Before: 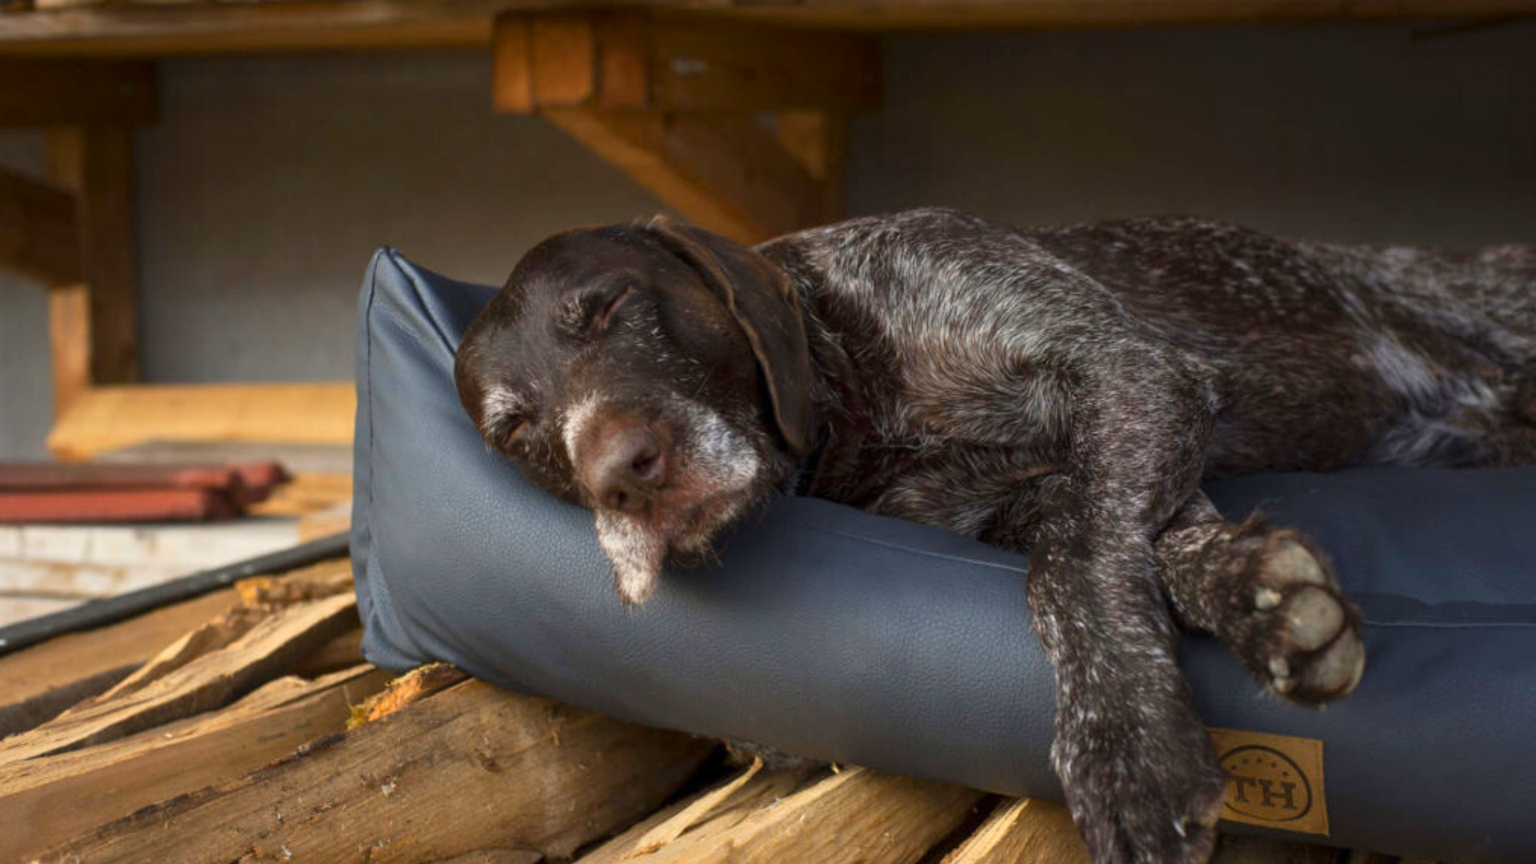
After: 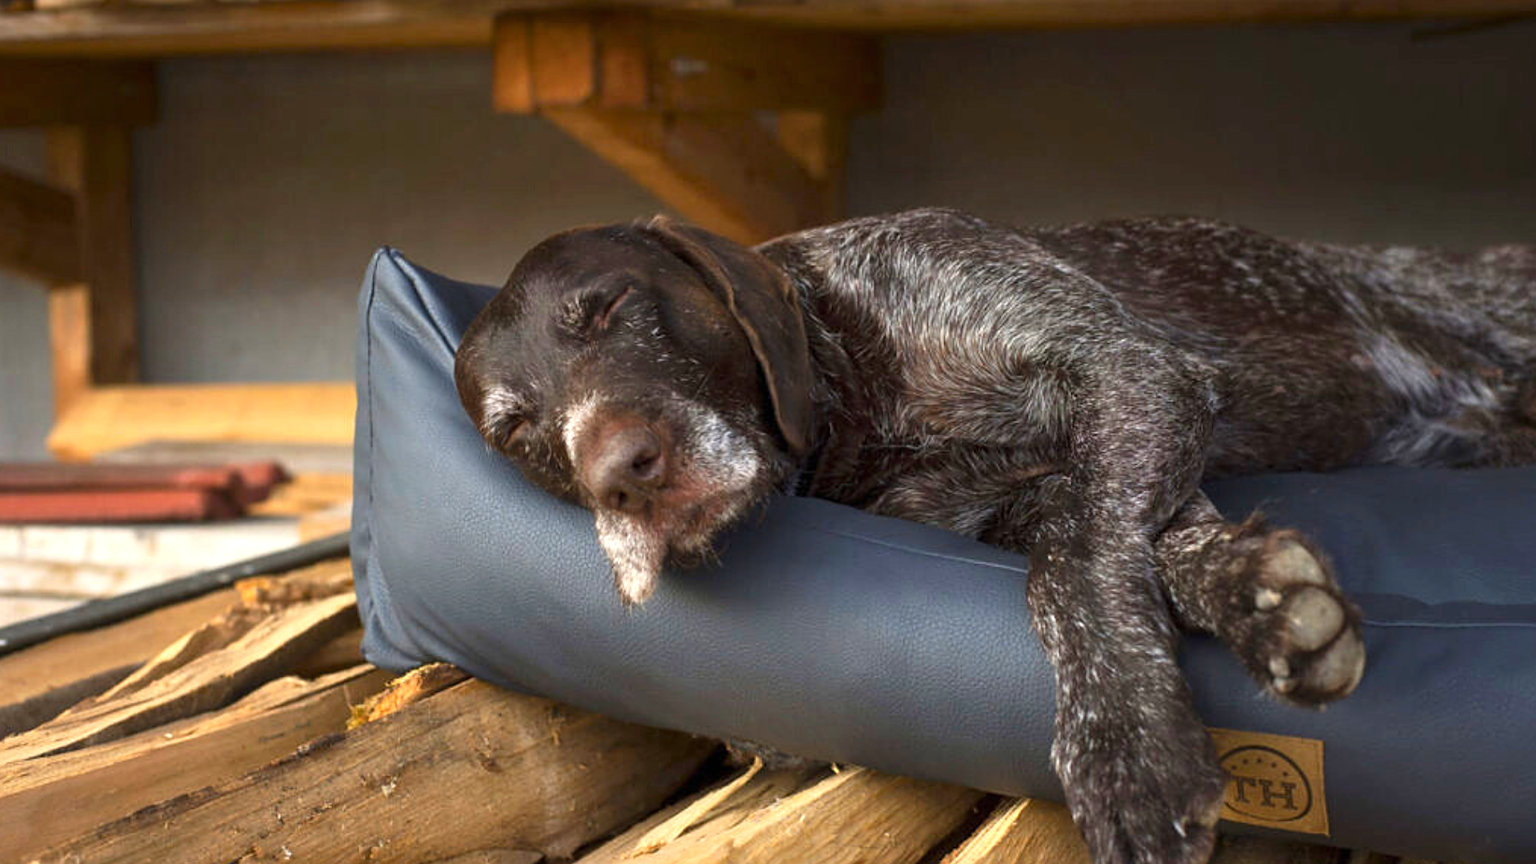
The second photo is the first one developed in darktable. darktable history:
exposure: black level correction 0, exposure 0.498 EV, compensate highlight preservation false
sharpen: on, module defaults
